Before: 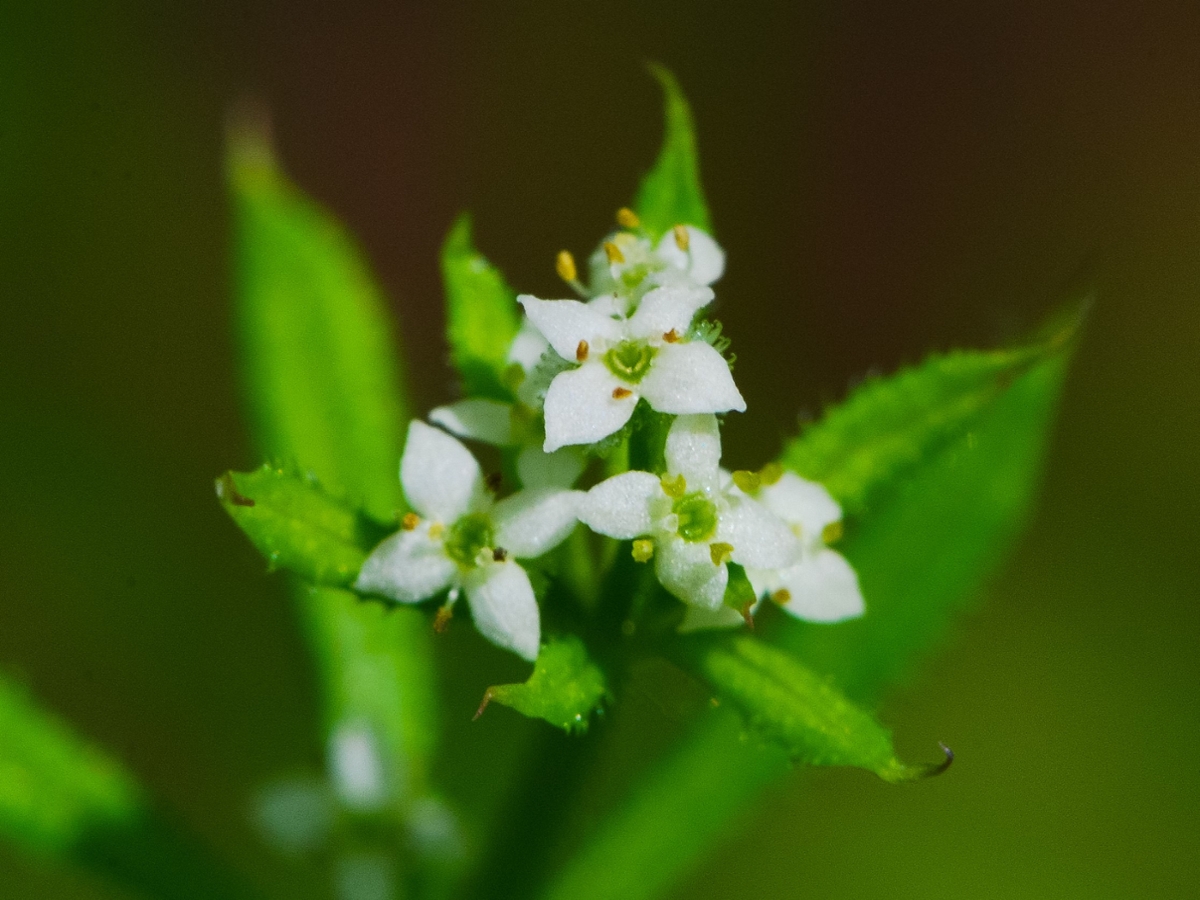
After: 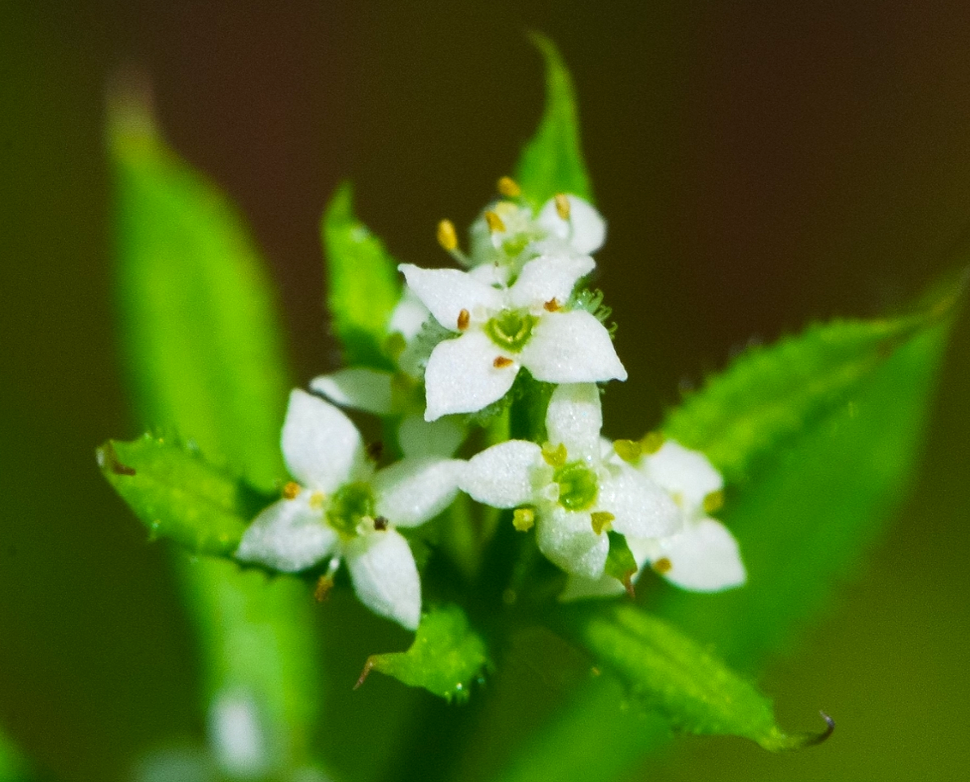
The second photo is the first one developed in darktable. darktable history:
exposure: black level correction 0.001, exposure 0.3 EV, compensate highlight preservation false
crop: left 9.929%, top 3.475%, right 9.188%, bottom 9.529%
tone equalizer: on, module defaults
